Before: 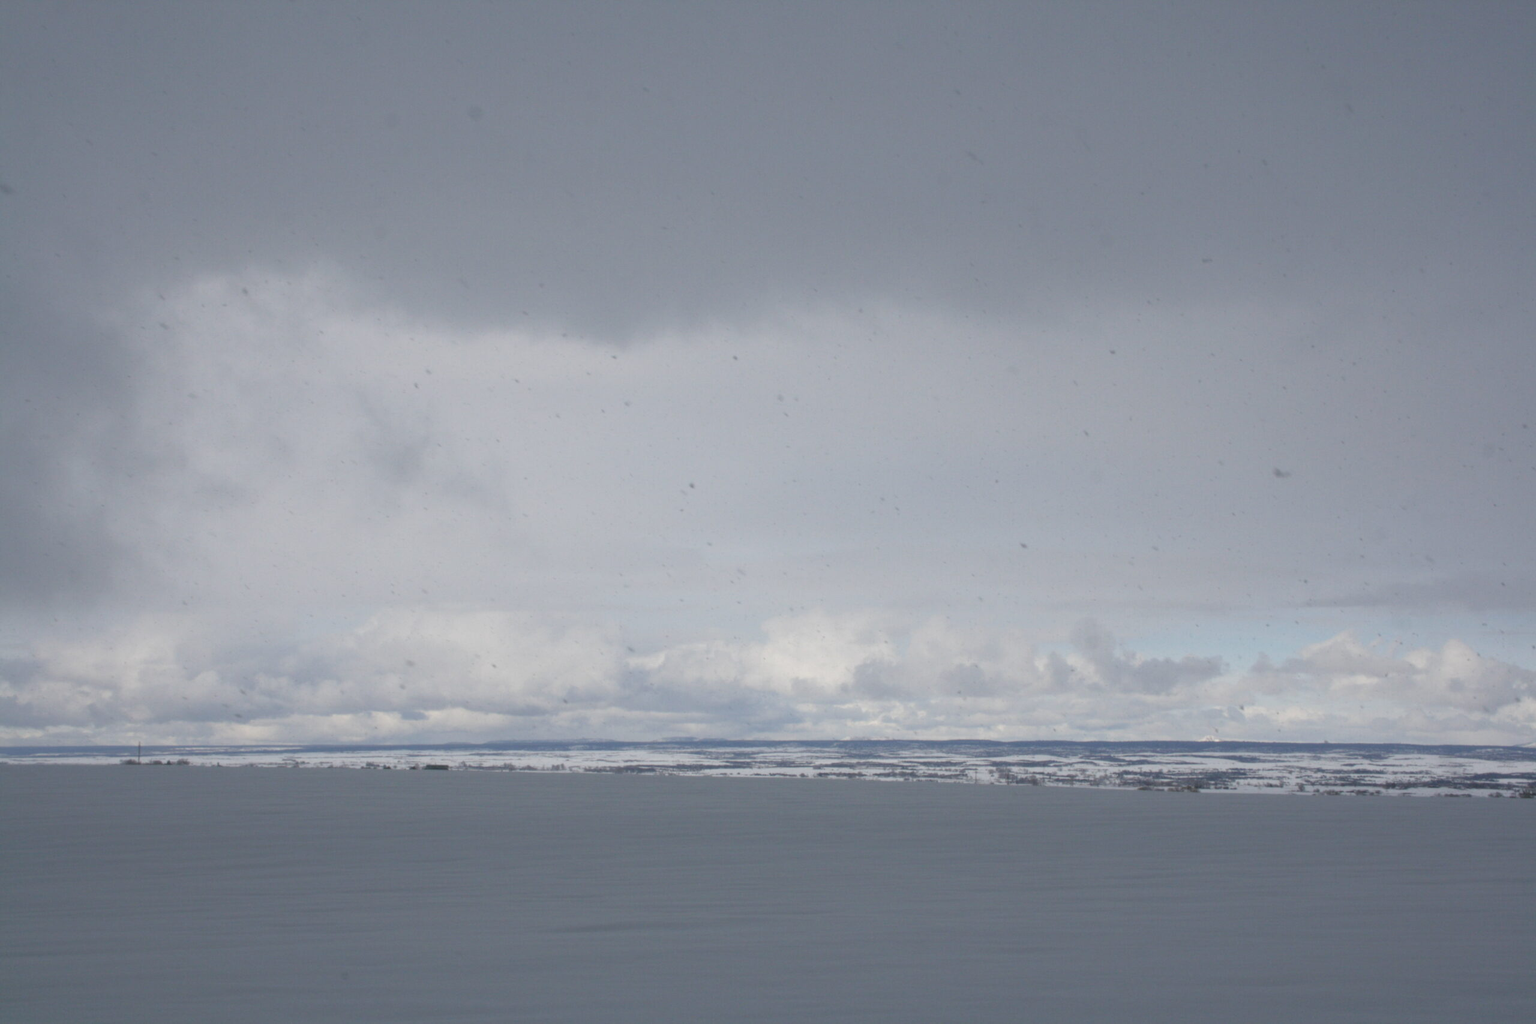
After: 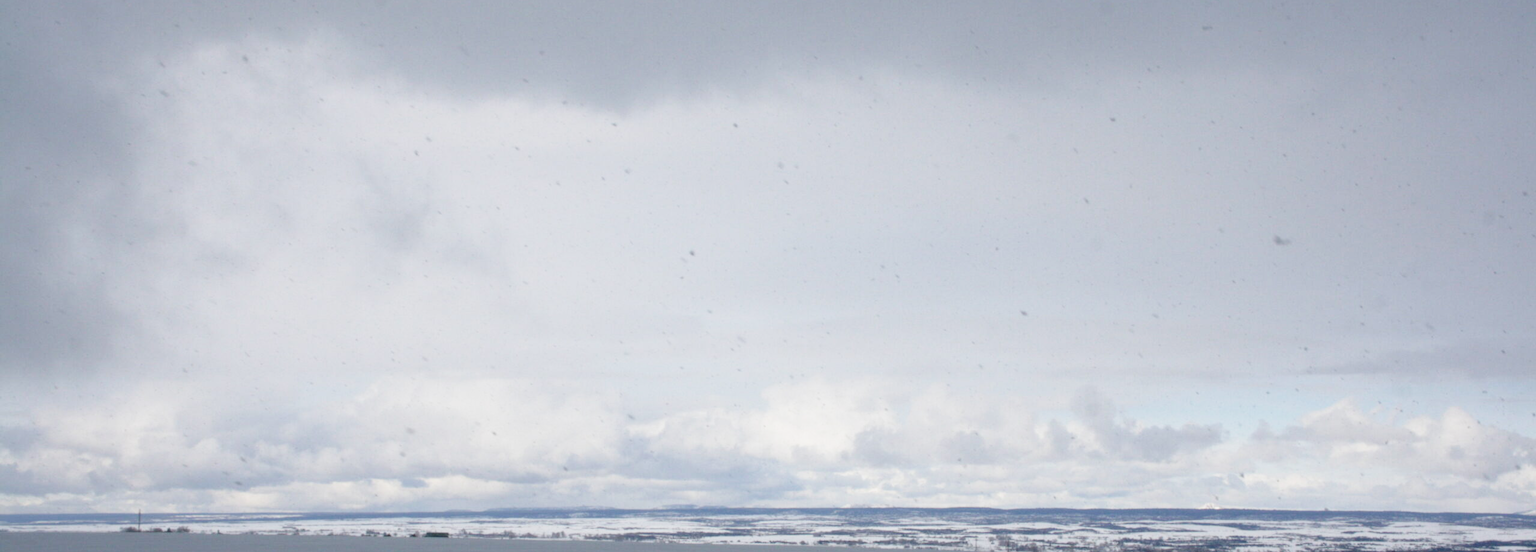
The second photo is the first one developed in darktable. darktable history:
crop and rotate: top 22.788%, bottom 23.292%
contrast equalizer: octaves 7, y [[0.5 ×6], [0.5 ×6], [0.5, 0.5, 0.501, 0.545, 0.707, 0.863], [0 ×6], [0 ×6]]
tone curve: curves: ch0 [(0, 0.016) (0.11, 0.039) (0.259, 0.235) (0.383, 0.437) (0.499, 0.597) (0.733, 0.867) (0.843, 0.948) (1, 1)], preserve colors none
